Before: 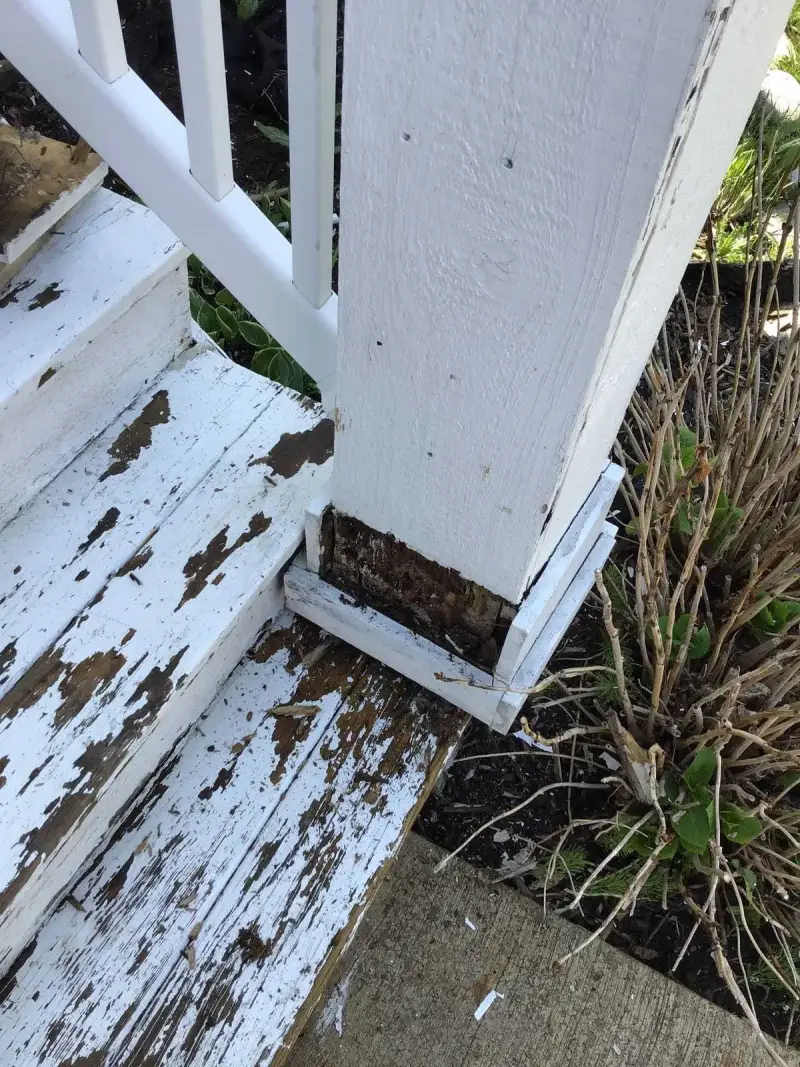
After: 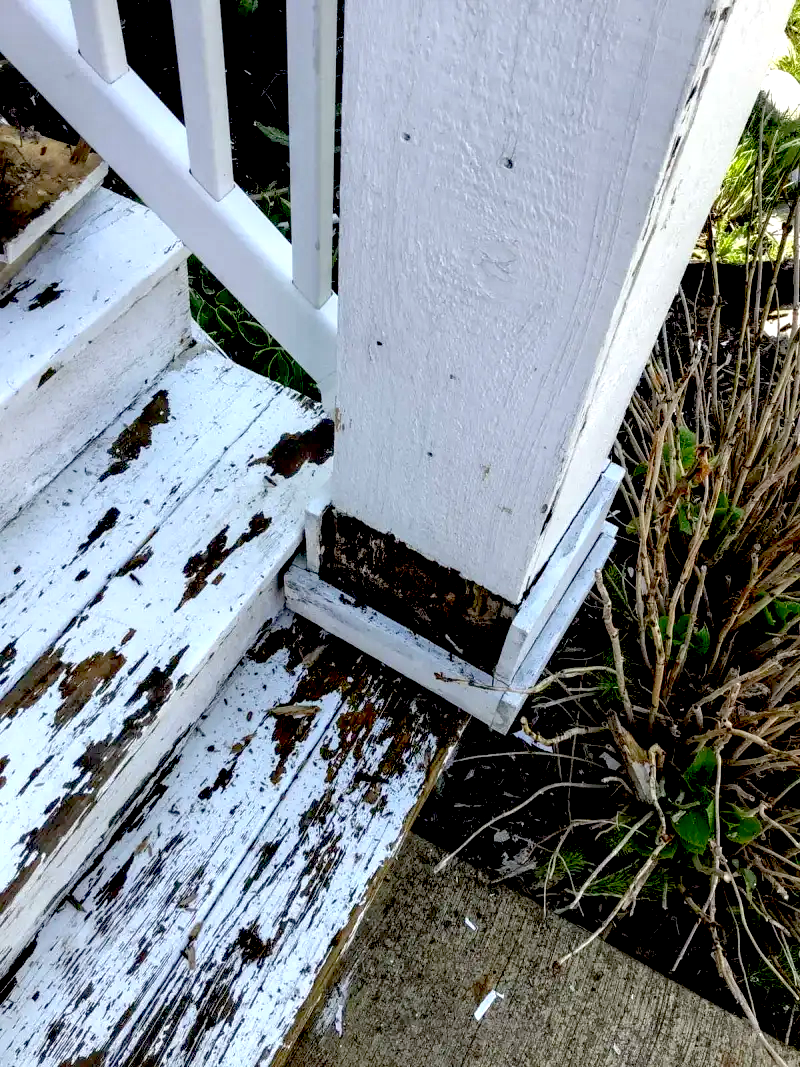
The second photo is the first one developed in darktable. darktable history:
local contrast: on, module defaults
exposure: black level correction 0.04, exposure 0.5 EV, compensate highlight preservation false
